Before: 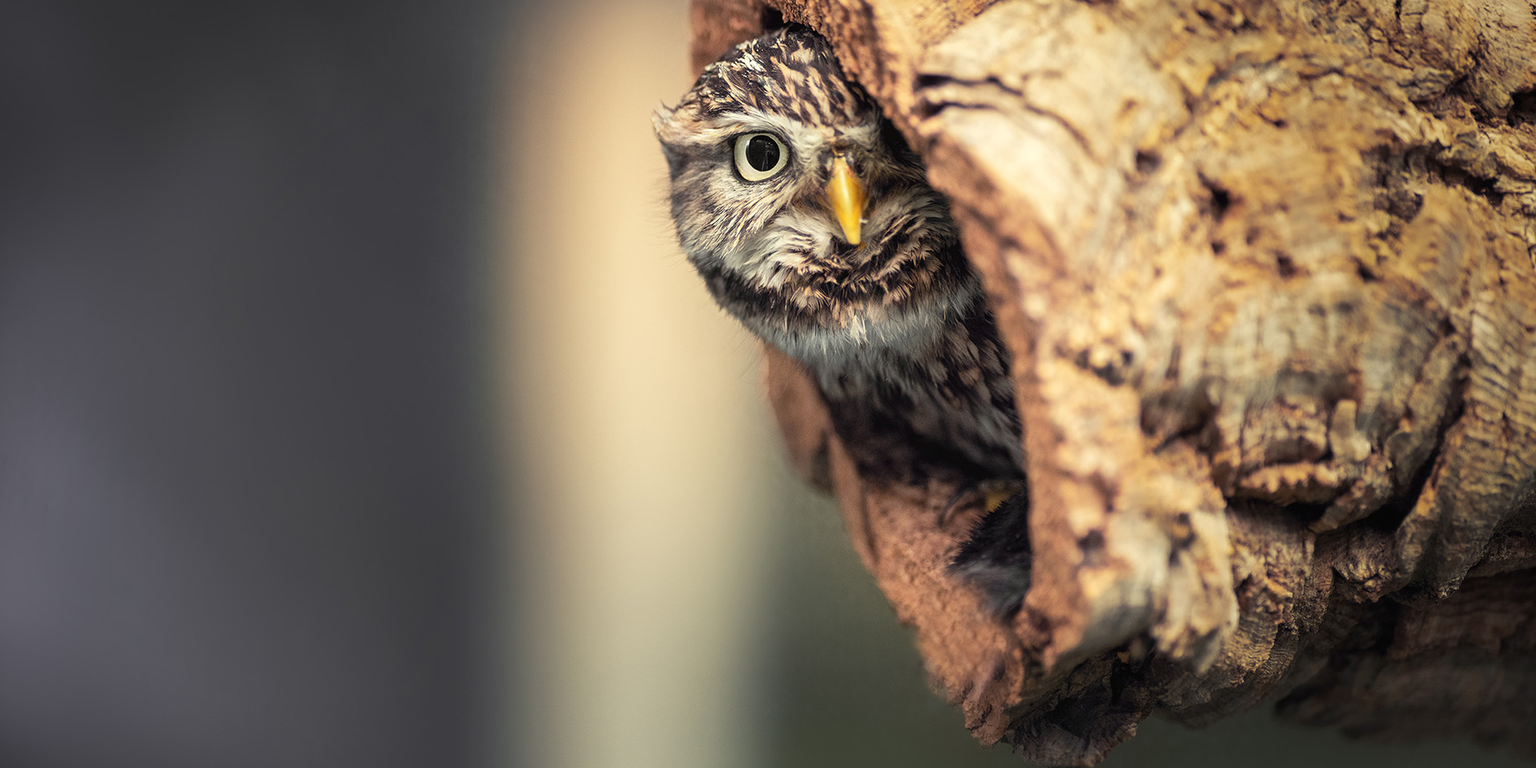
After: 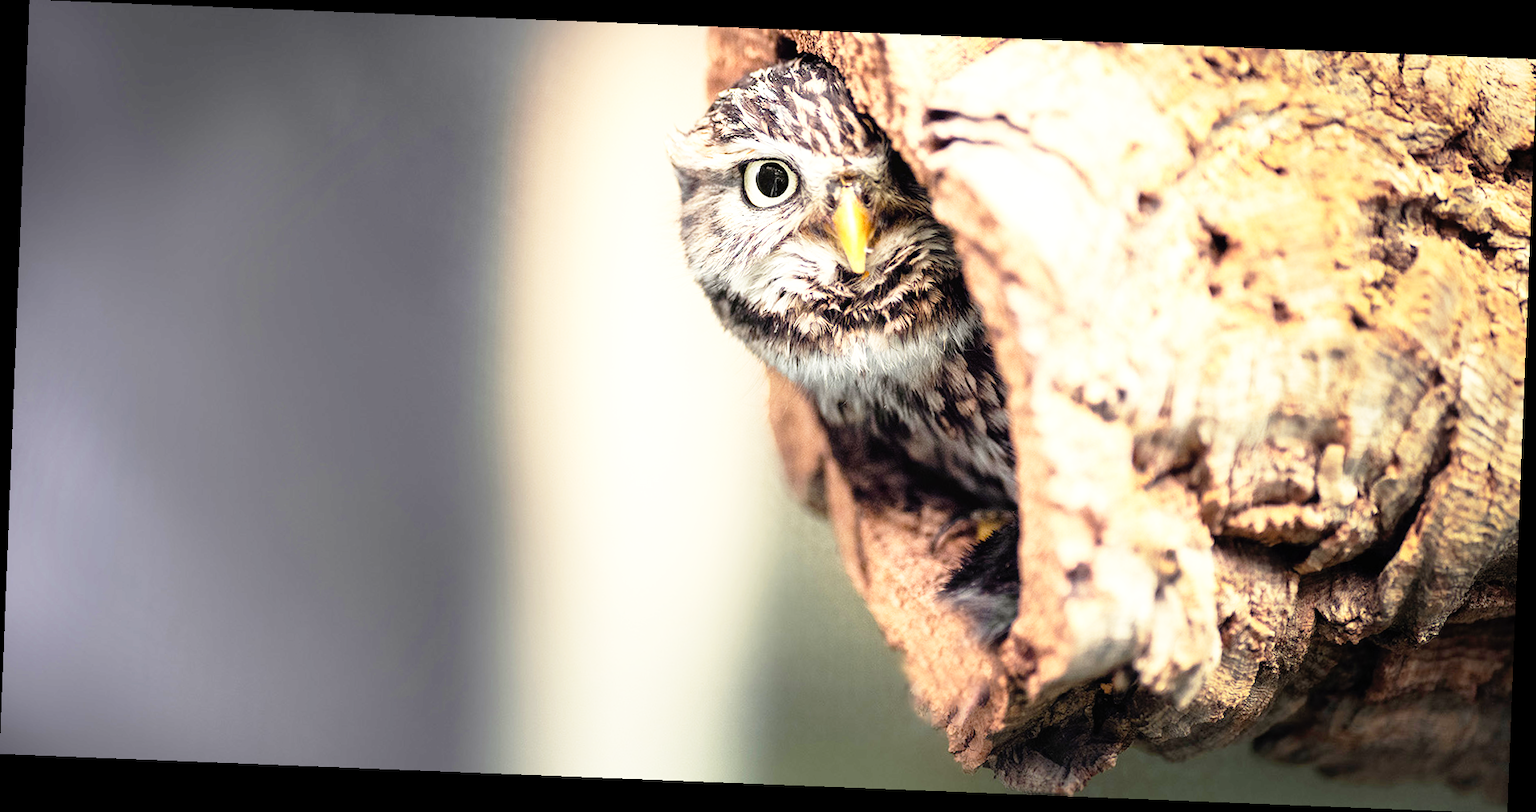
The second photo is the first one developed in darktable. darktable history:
rotate and perspective: rotation 2.27°, automatic cropping off
exposure: black level correction 0.001, exposure 0.5 EV, compensate exposure bias true, compensate highlight preservation false
base curve: curves: ch0 [(0, 0) (0.012, 0.01) (0.073, 0.168) (0.31, 0.711) (0.645, 0.957) (1, 1)], preserve colors none
